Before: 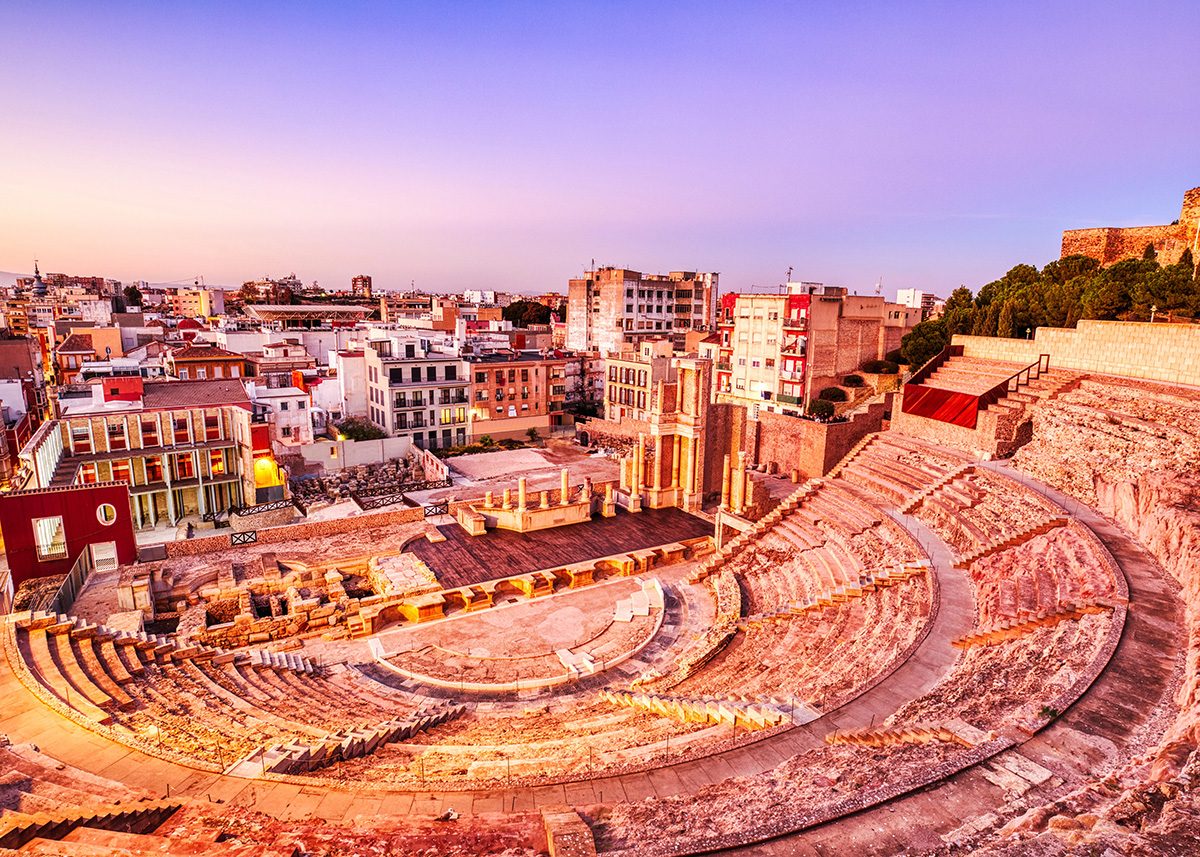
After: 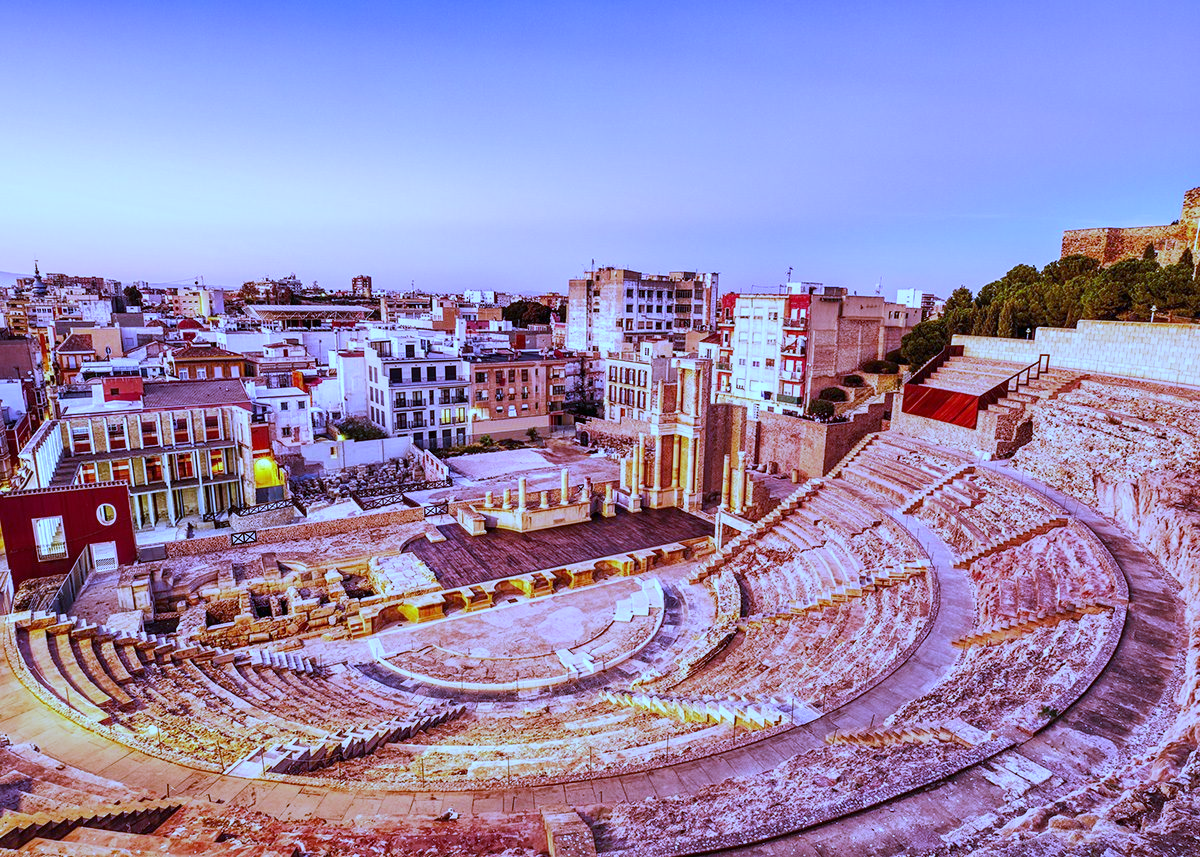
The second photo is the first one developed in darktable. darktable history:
white balance: red 0.766, blue 1.537
